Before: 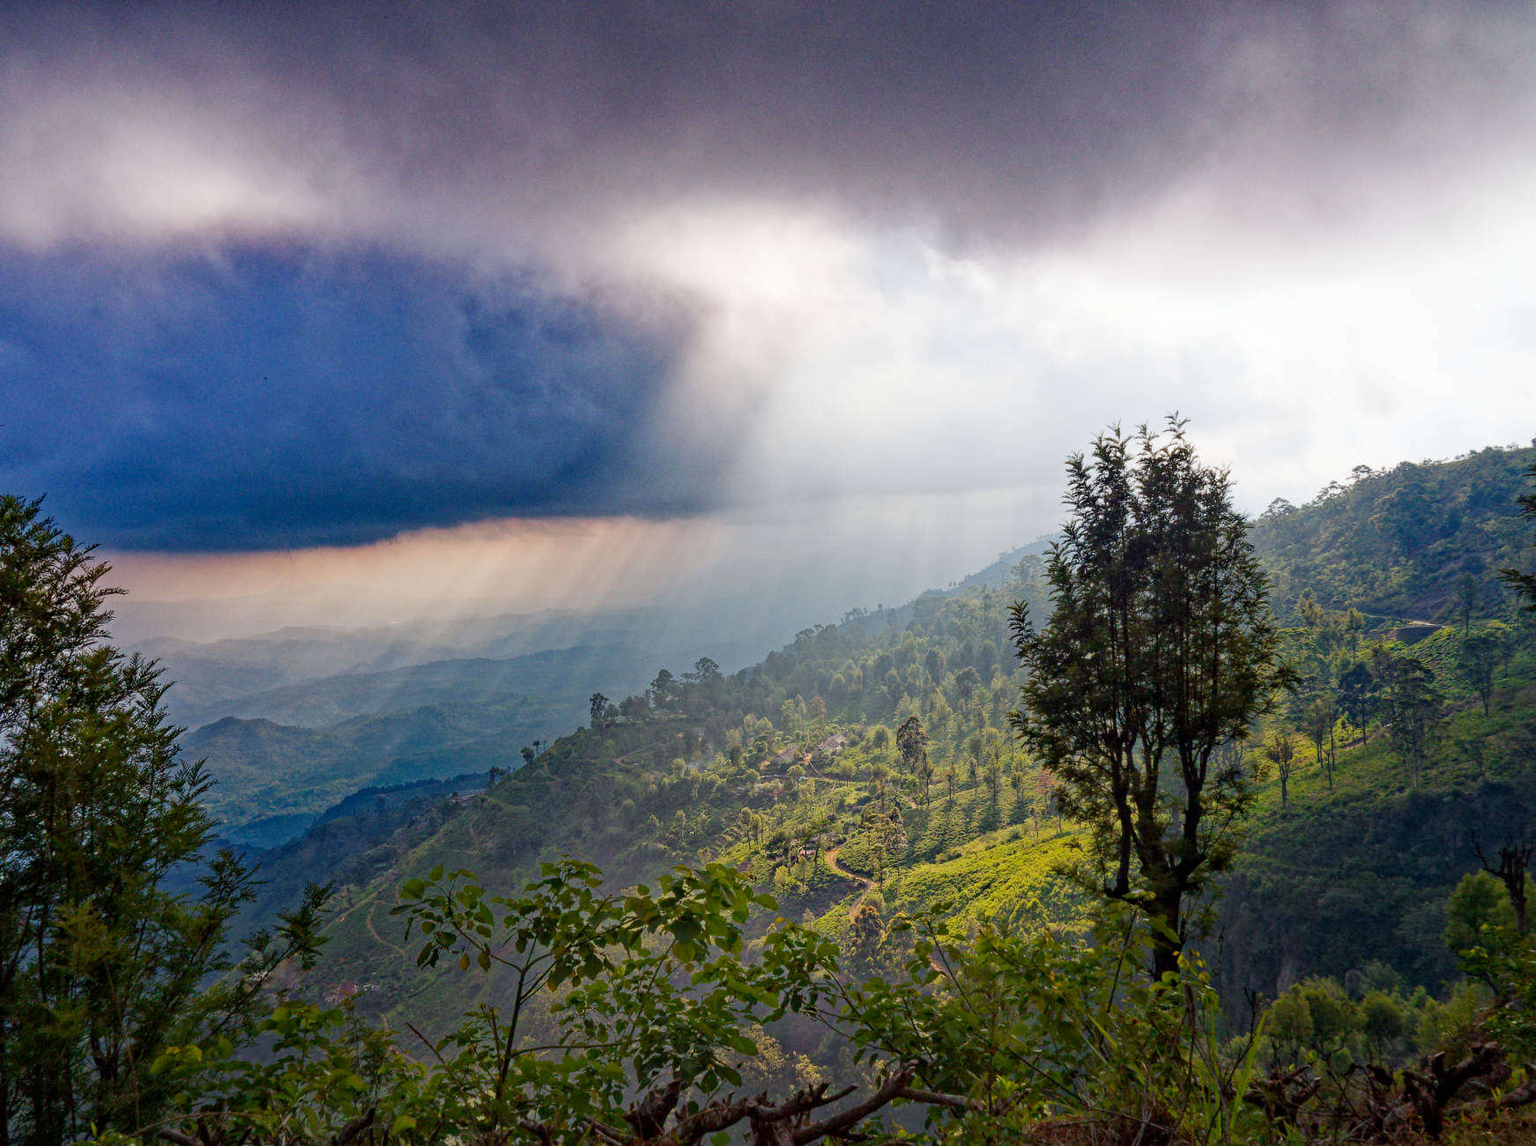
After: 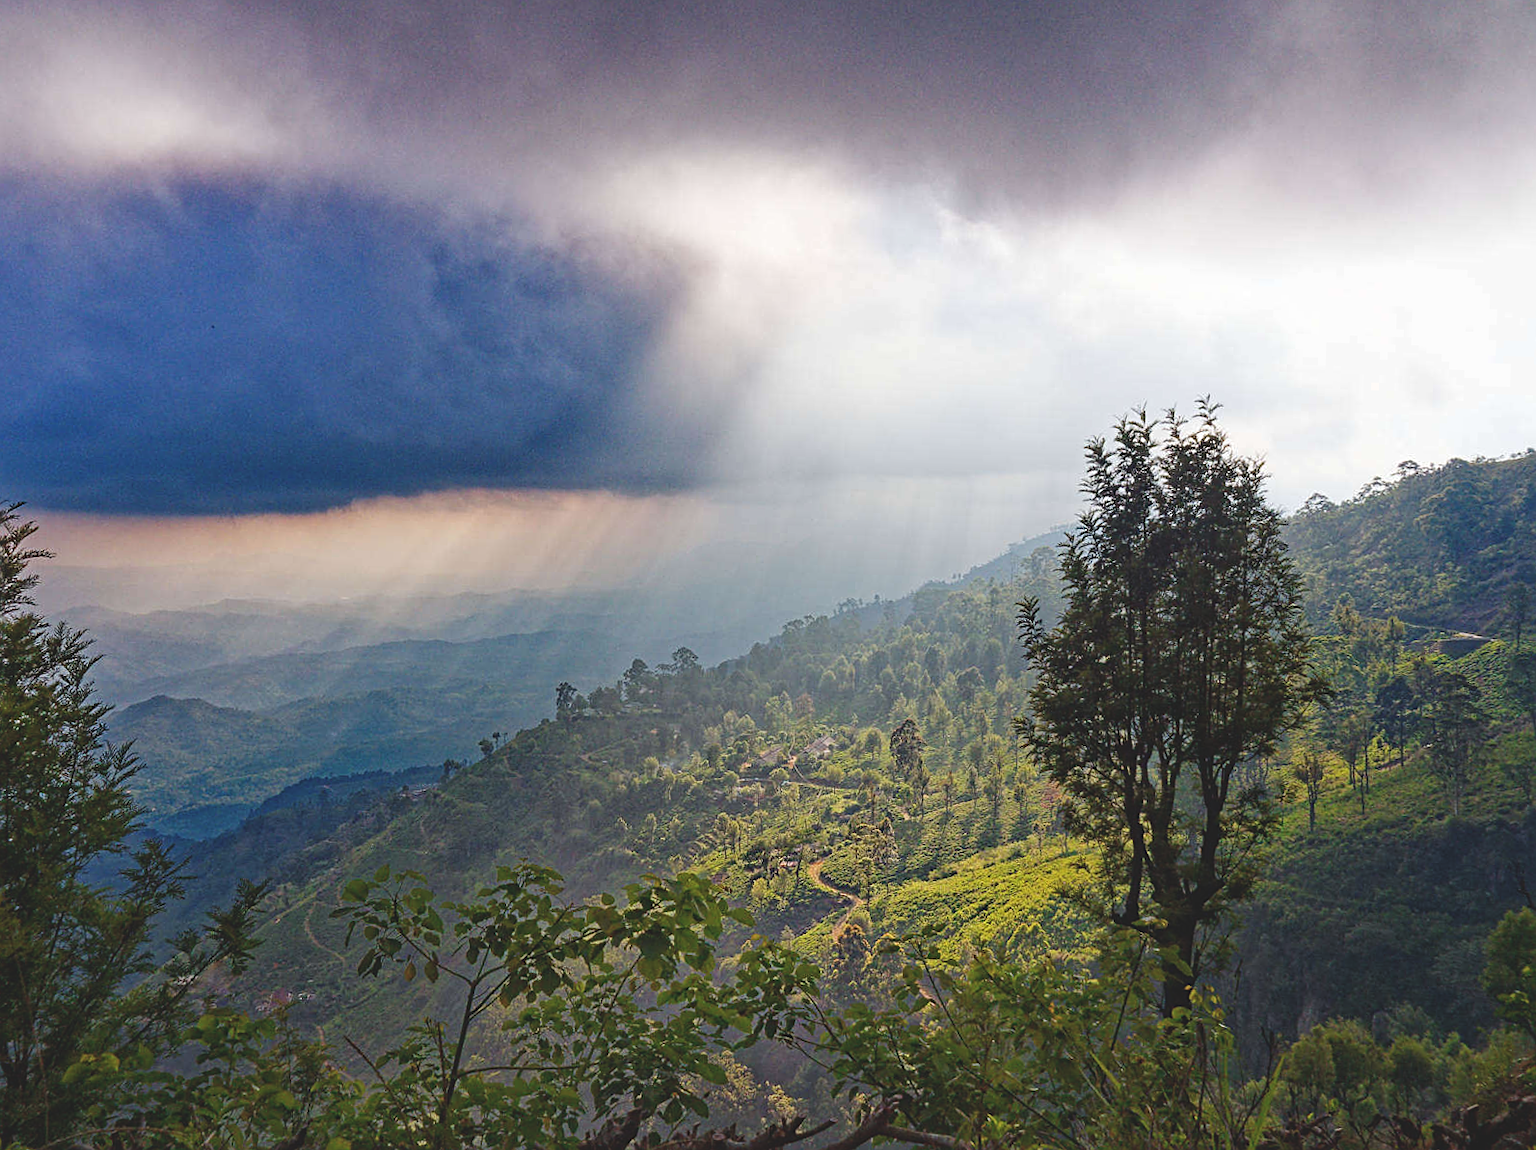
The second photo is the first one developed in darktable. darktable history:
exposure: black level correction -0.015, compensate highlight preservation false
crop and rotate: angle -1.86°, left 3.131%, top 3.654%, right 1.496%, bottom 0.6%
sharpen: on, module defaults
